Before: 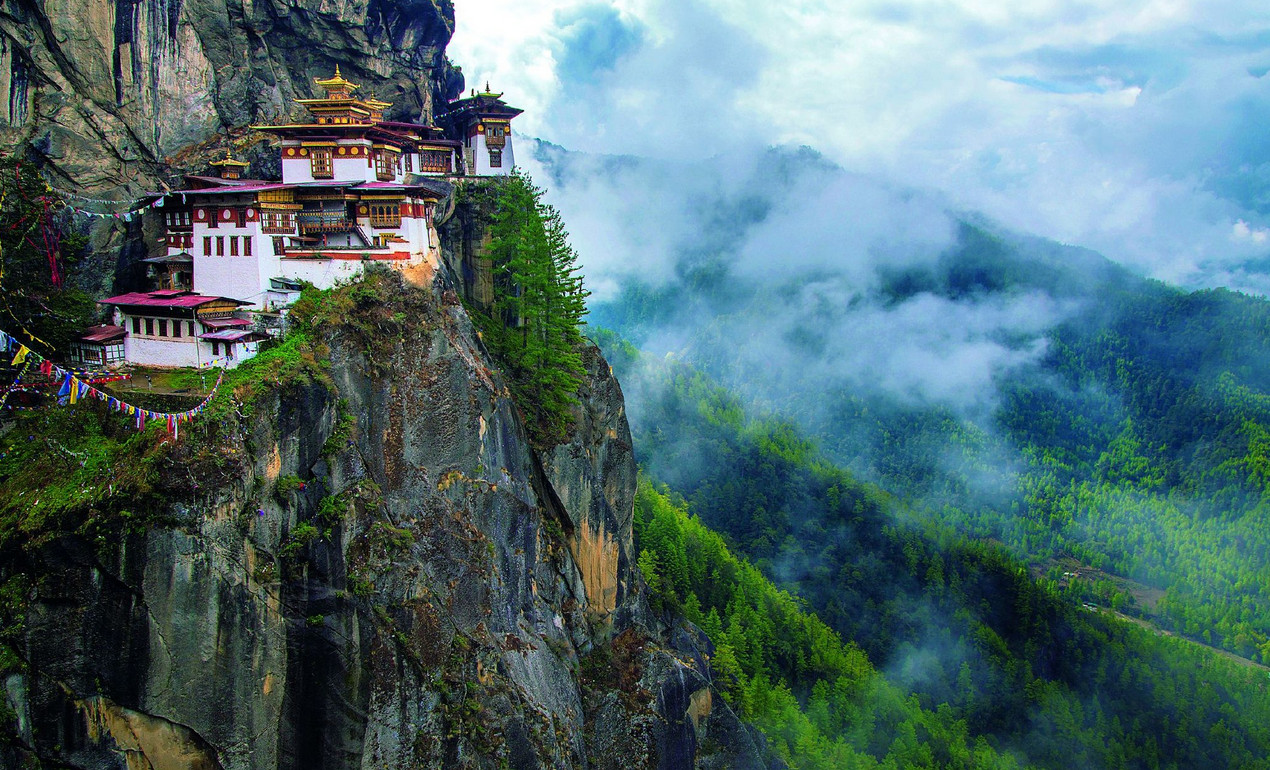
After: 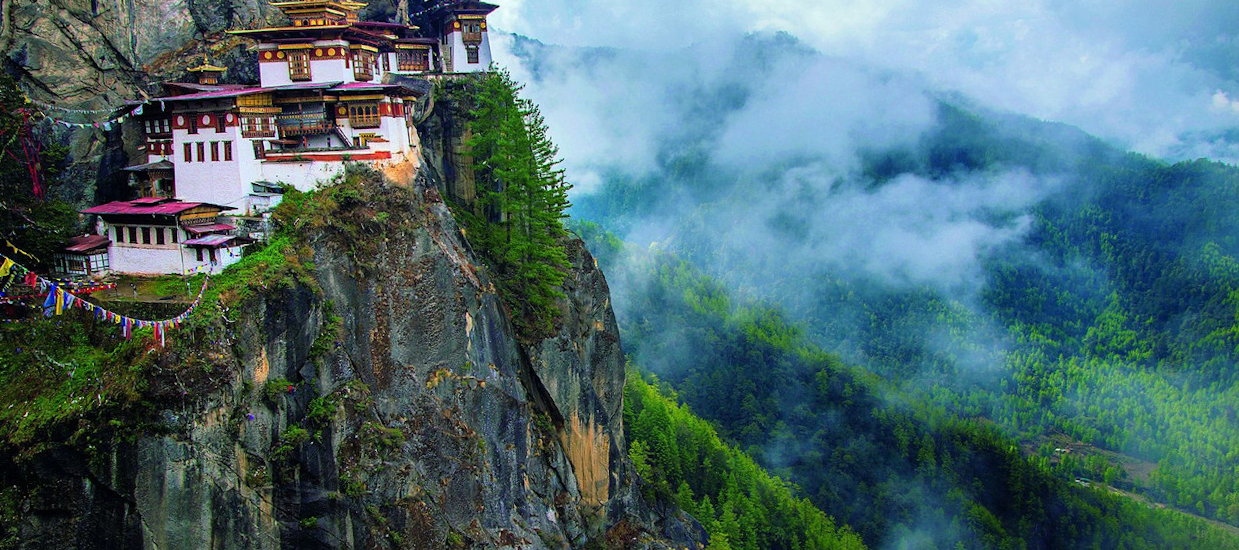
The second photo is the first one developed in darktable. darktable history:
crop and rotate: top 12.5%, bottom 12.5%
rotate and perspective: rotation -2°, crop left 0.022, crop right 0.978, crop top 0.049, crop bottom 0.951
vignetting: fall-off start 100%, brightness -0.282, width/height ratio 1.31
